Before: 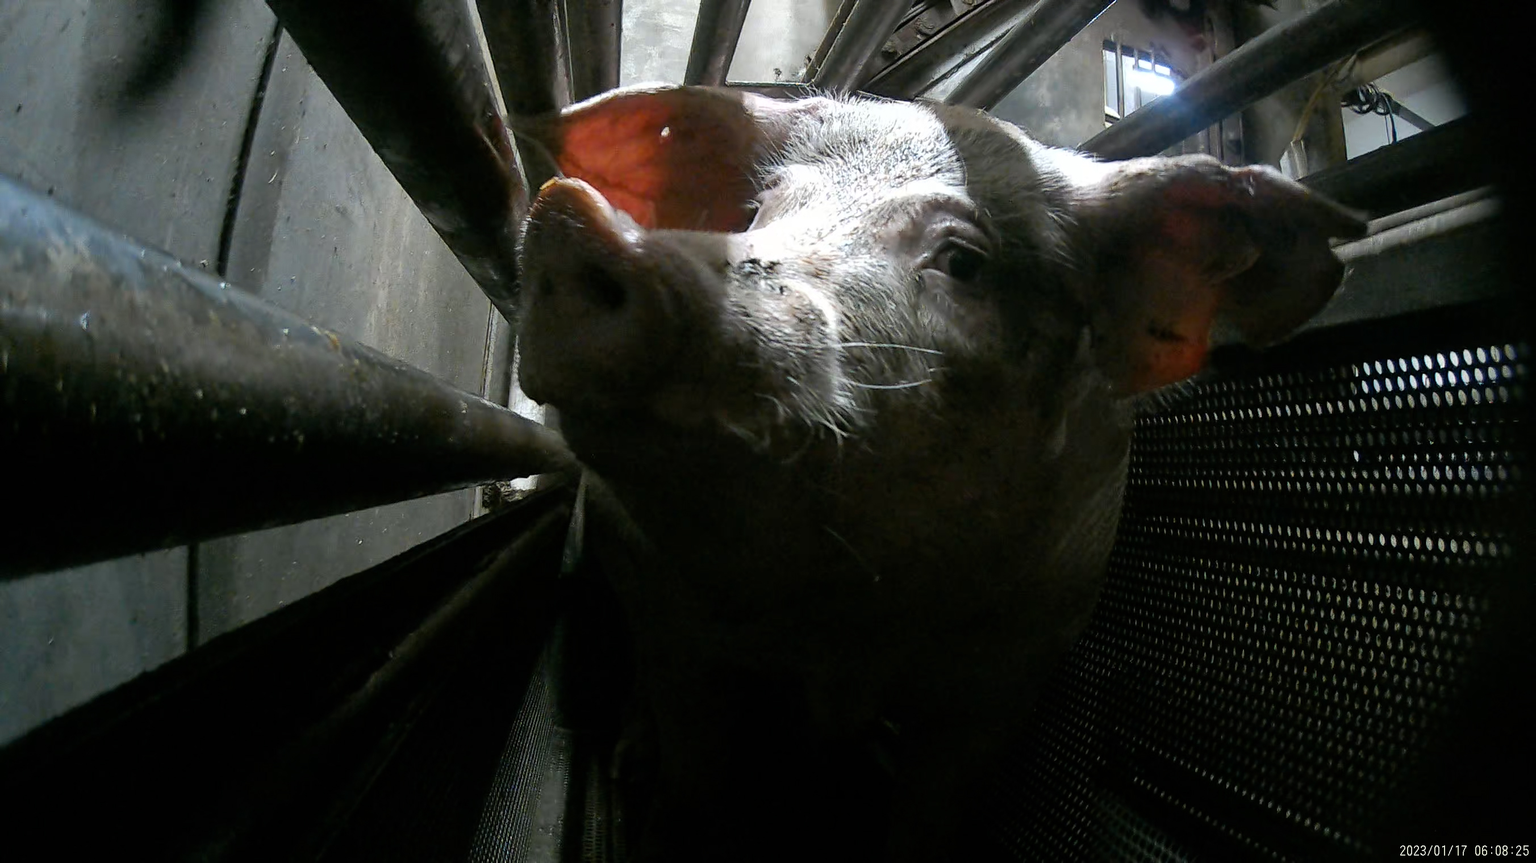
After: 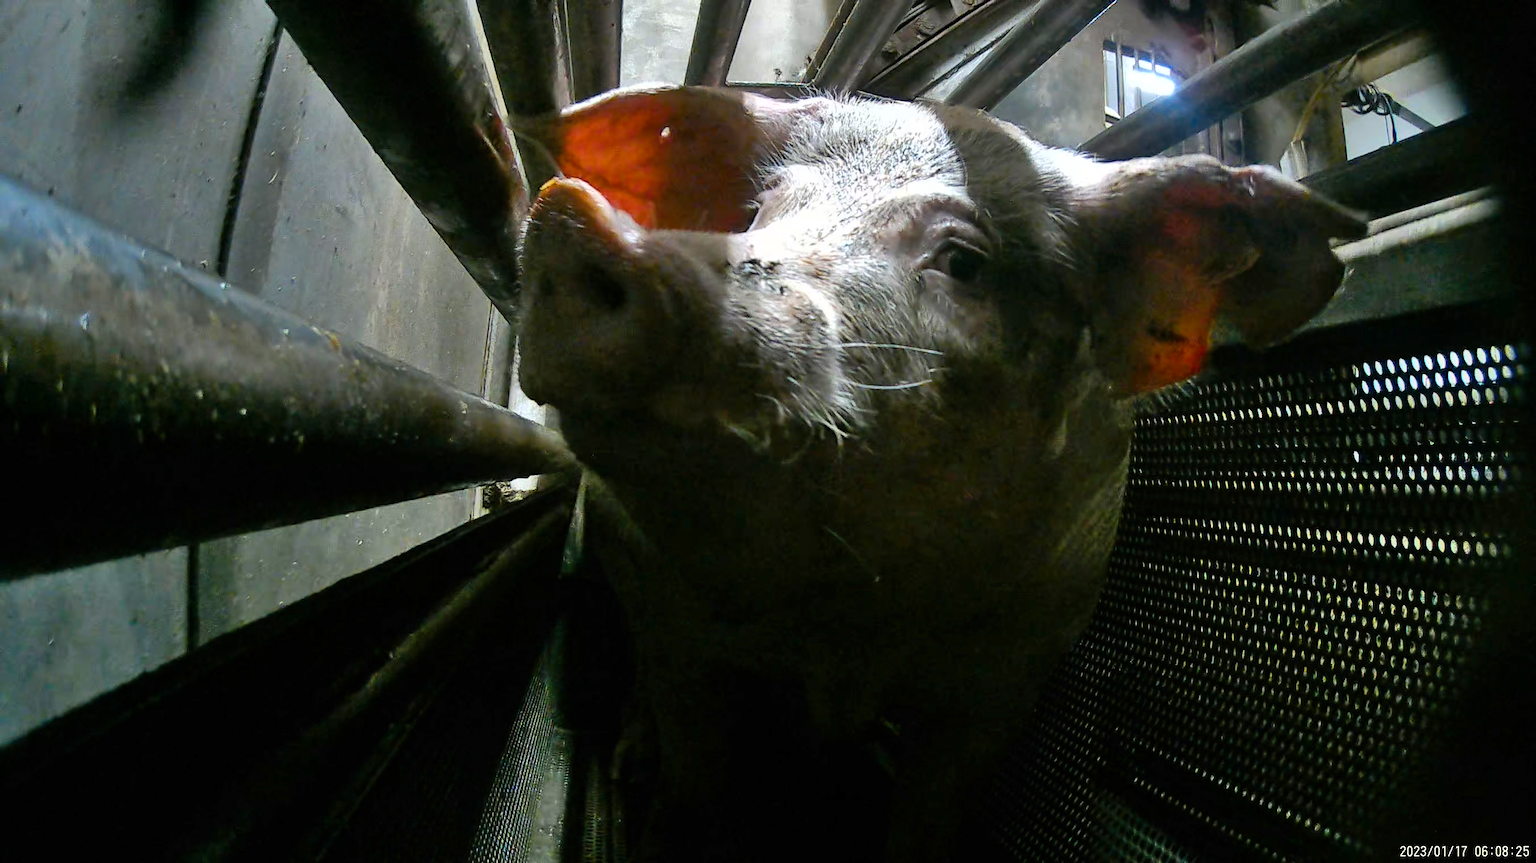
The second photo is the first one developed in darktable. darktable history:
shadows and highlights: soften with gaussian
color balance rgb: perceptual saturation grading › global saturation 30%, global vibrance 20%
